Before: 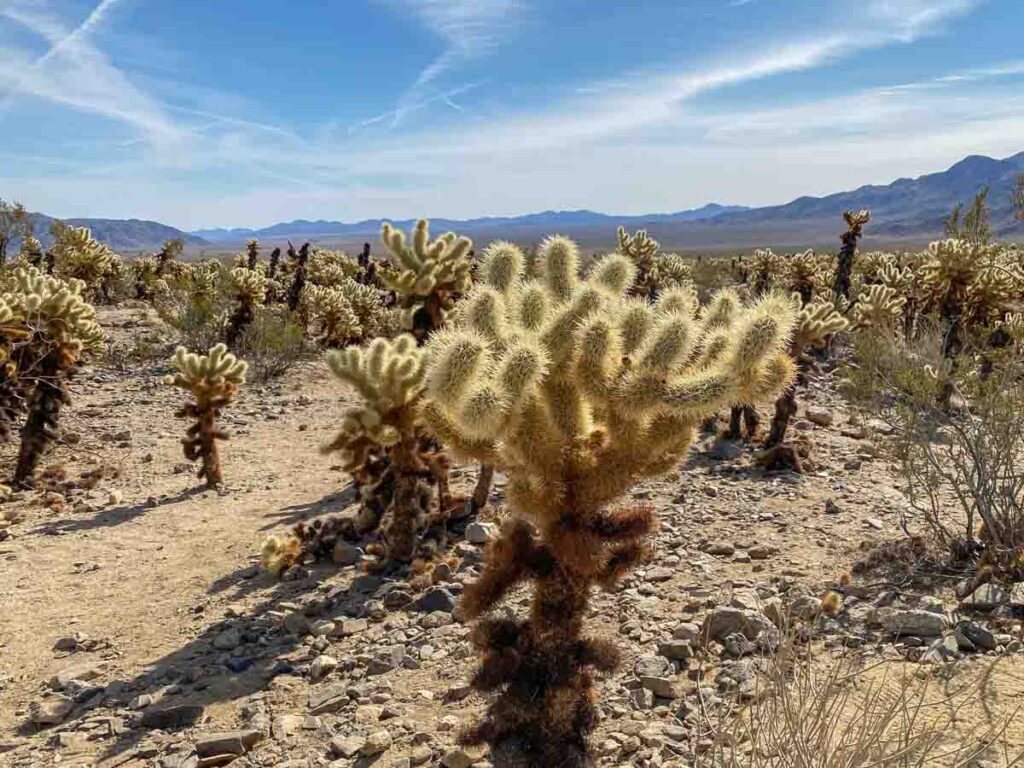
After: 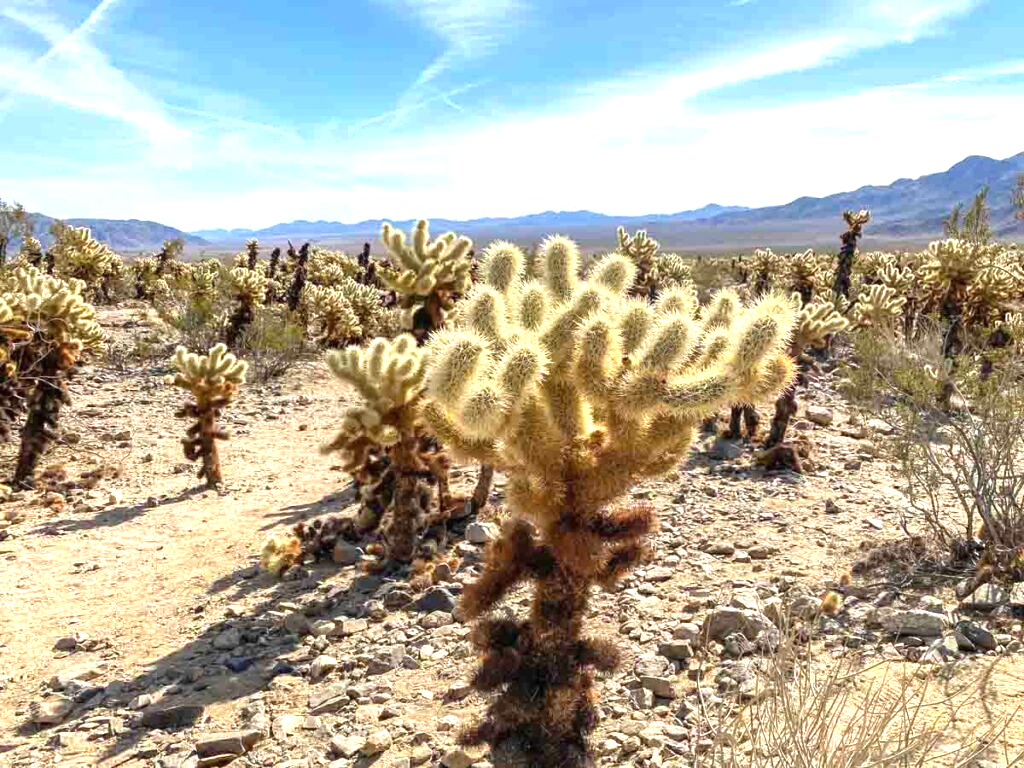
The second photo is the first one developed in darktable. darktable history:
exposure: black level correction 0, exposure 0.954 EV, compensate highlight preservation false
